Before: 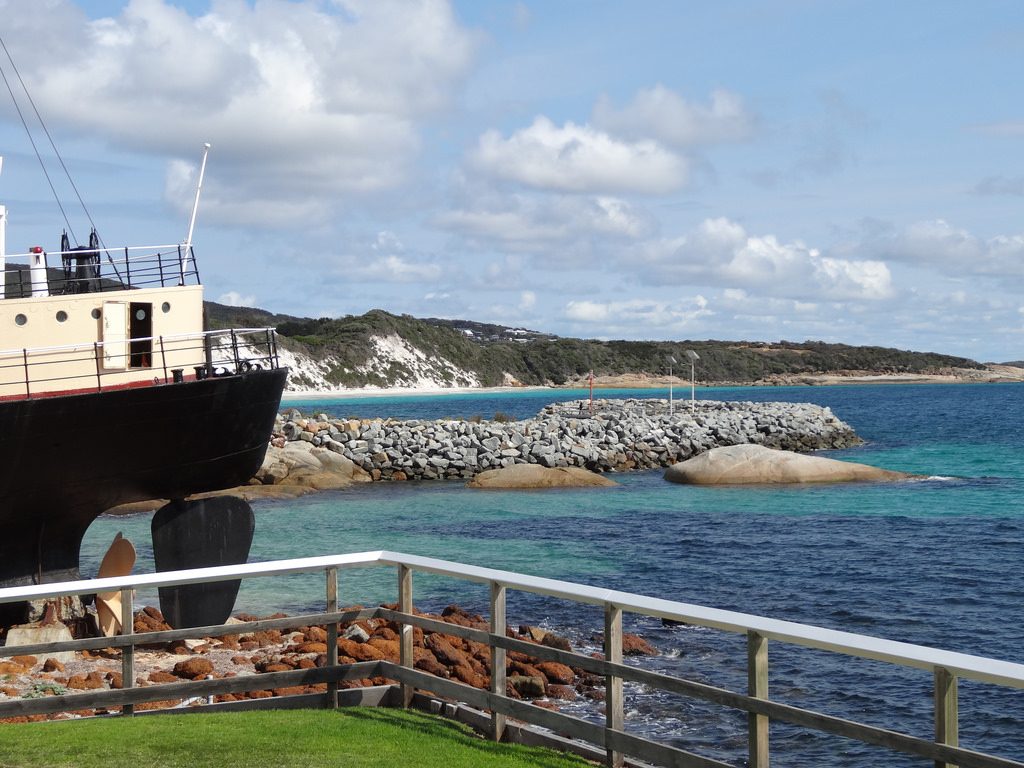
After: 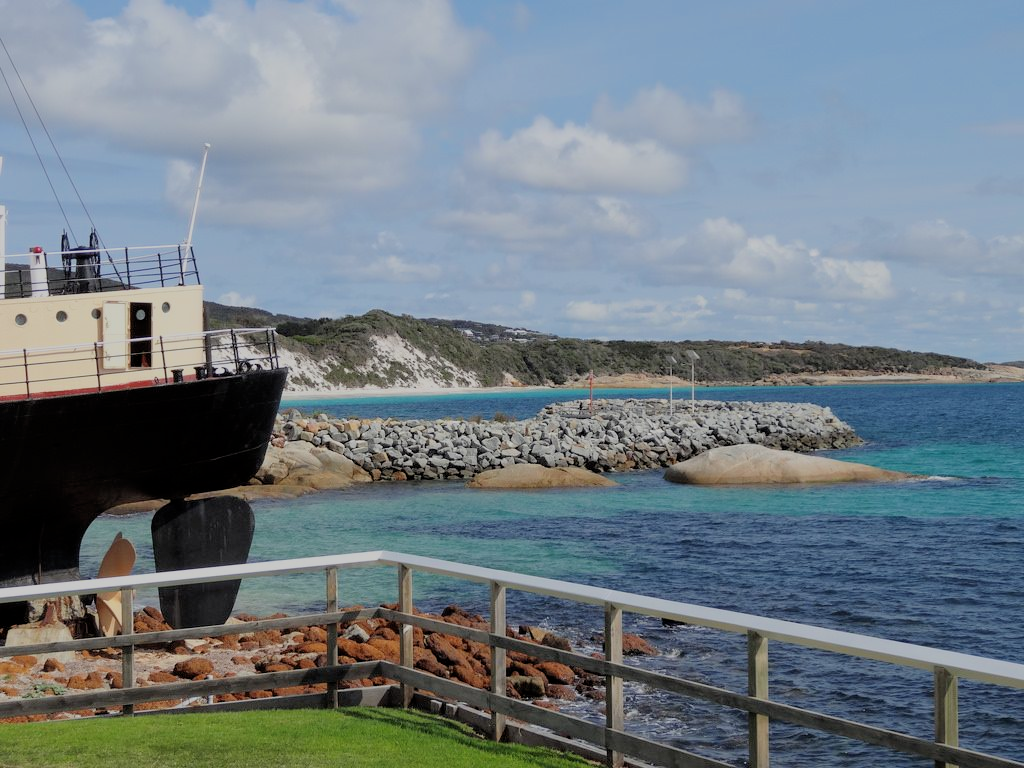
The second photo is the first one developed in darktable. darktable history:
filmic rgb: black relative exposure -8.87 EV, white relative exposure 4.98 EV, threshold 3.06 EV, target black luminance 0%, hardness 3.76, latitude 66.49%, contrast 0.814, highlights saturation mix 10.09%, shadows ↔ highlights balance 20.13%, color science v6 (2022), enable highlight reconstruction true
